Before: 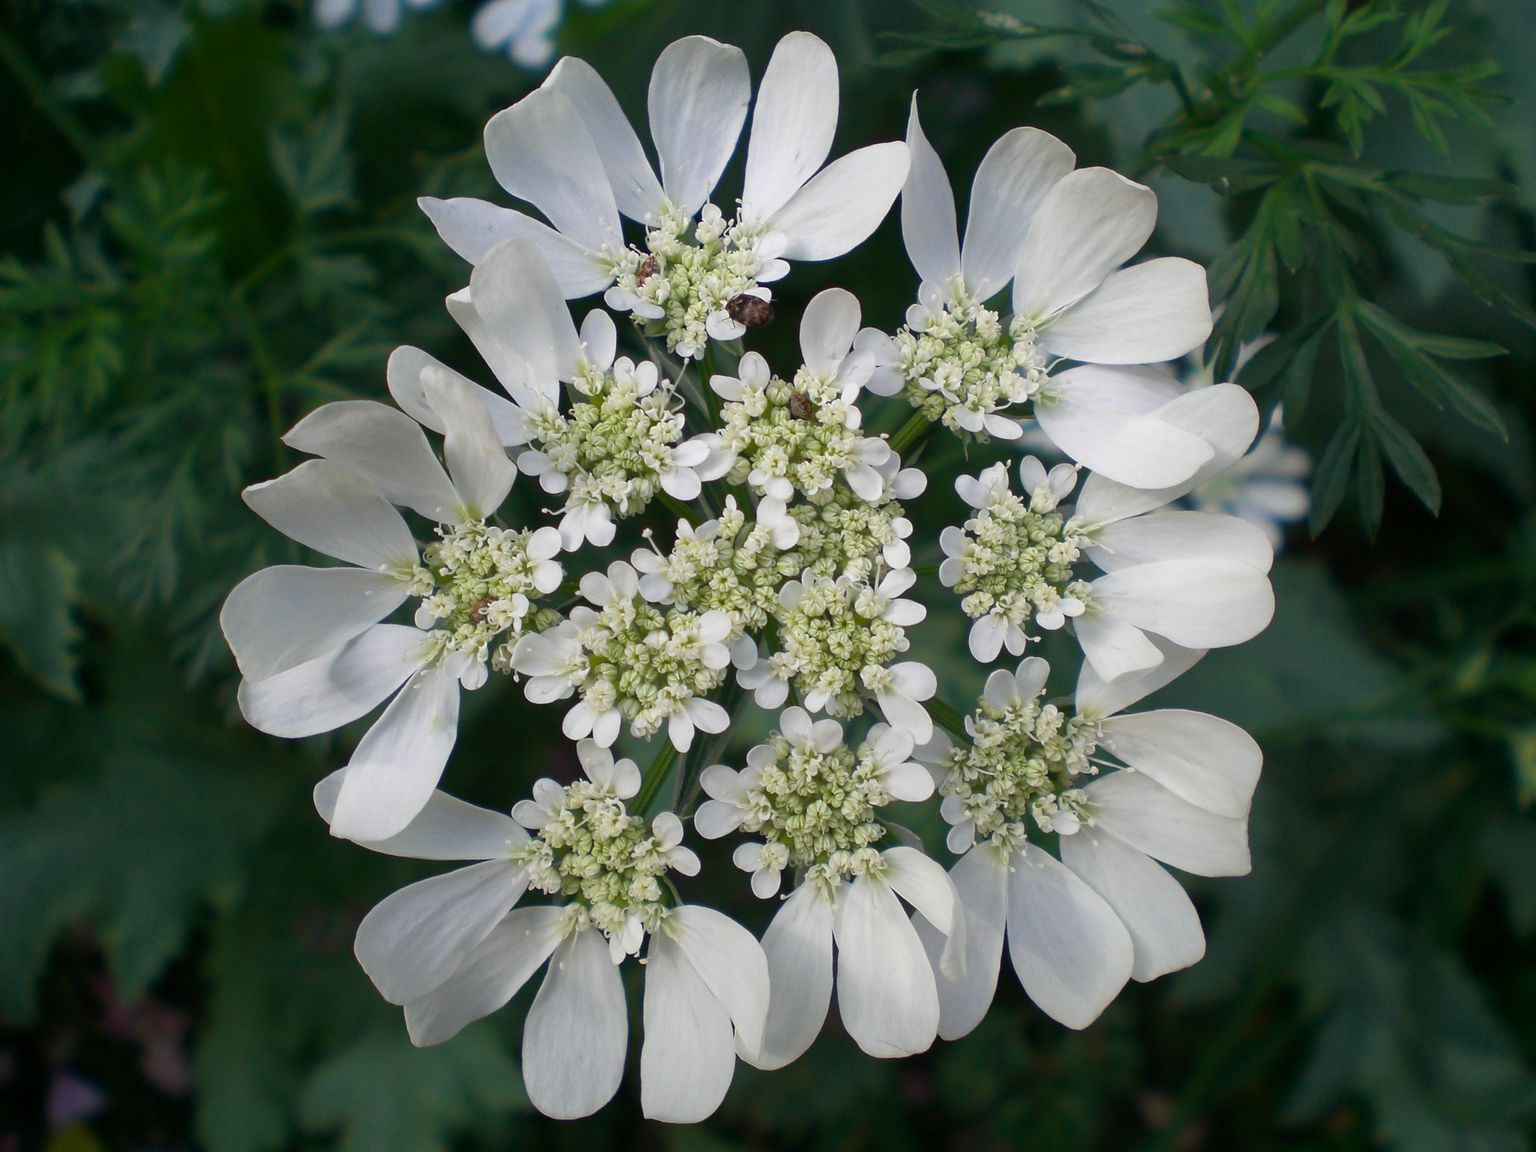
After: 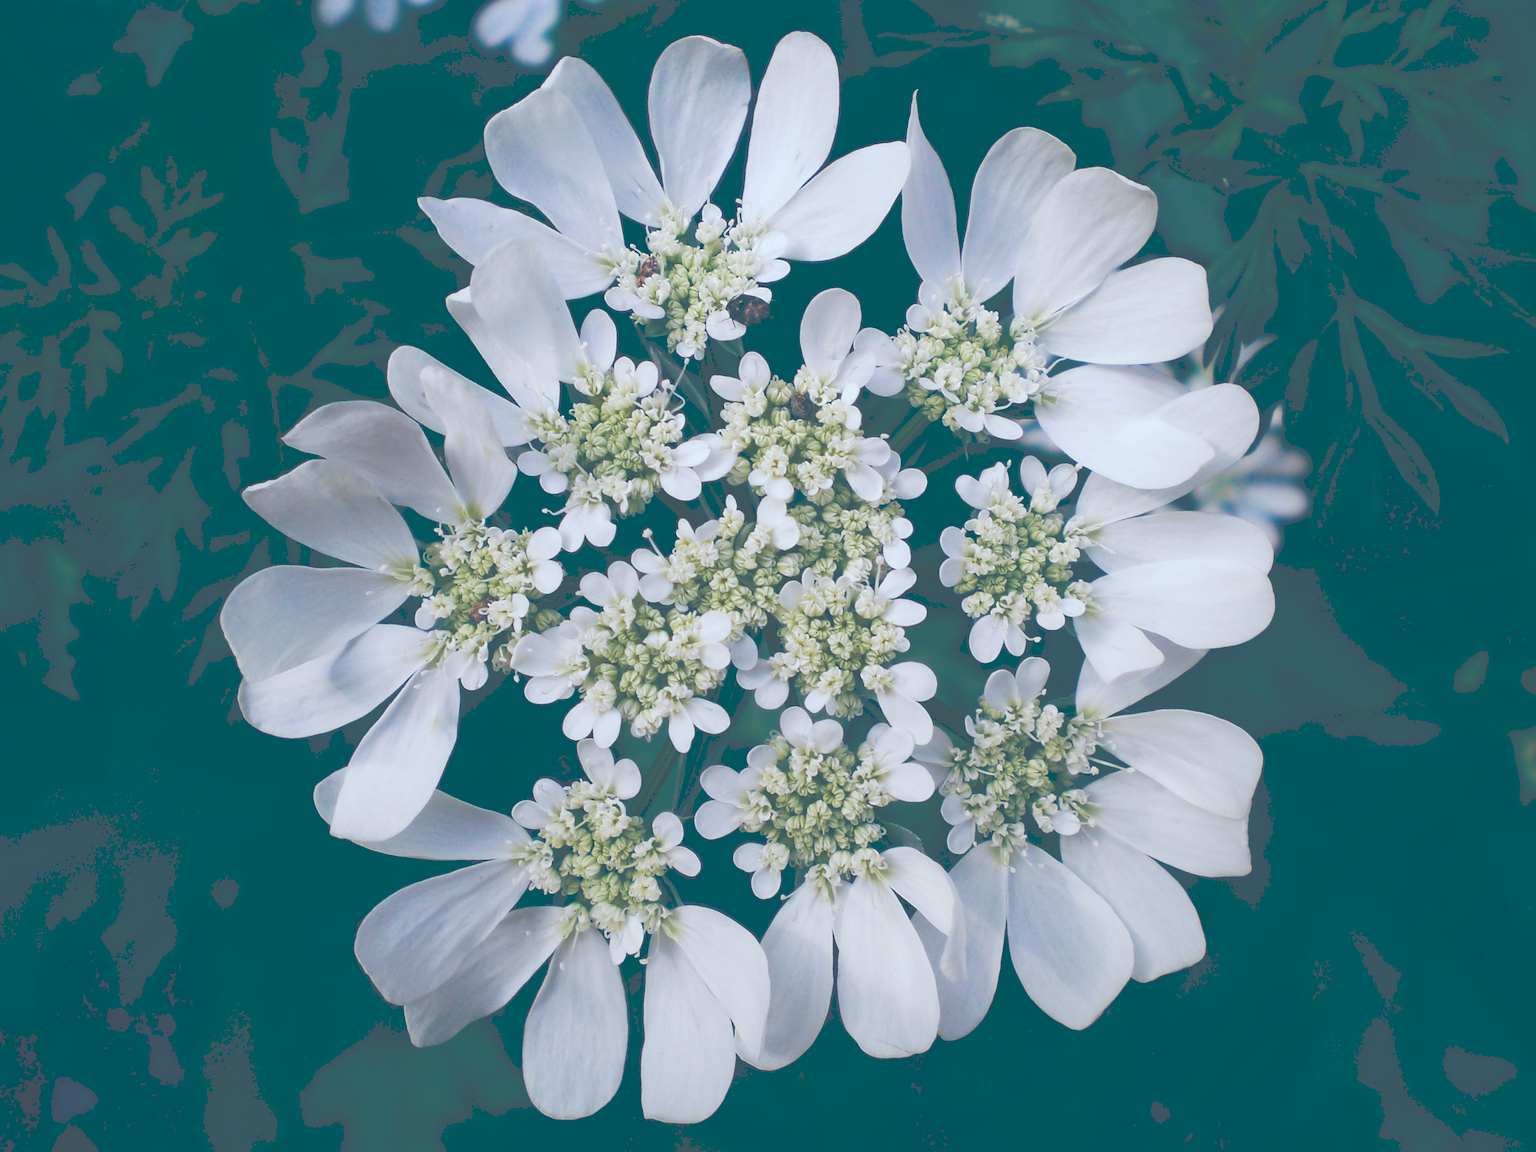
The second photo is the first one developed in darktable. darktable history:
tone curve: curves: ch0 [(0, 0) (0.003, 0.319) (0.011, 0.319) (0.025, 0.319) (0.044, 0.323) (0.069, 0.324) (0.1, 0.328) (0.136, 0.329) (0.177, 0.337) (0.224, 0.351) (0.277, 0.373) (0.335, 0.413) (0.399, 0.458) (0.468, 0.533) (0.543, 0.617) (0.623, 0.71) (0.709, 0.783) (0.801, 0.849) (0.898, 0.911) (1, 1)], preserve colors none
color look up table: target L [97.81, 83.56, 80.87, 76.84, 67.56, 63.32, 58.37, 51.36, 45.49, 23.32, 201.49, 89.4, 74.45, 74.7, 63.71, 62.06, 56.99, 40.57, 47.43, 37.3, 29.94, 29.92, 22.25, 13.78, 10.38, 91.9, 81.12, 74.64, 68.14, 63.23, 61.56, 62.66, 56.83, 44.03, 42.87, 44.64, 37.81, 39.27, 31.74, 33.65, 17.37, 14.37, 12.29, 99.09, 77.55, 66.65, 60.51, 42.81, 32.42], target a [-28.03, -44.25, -66.28, -12.15, -44.54, -12.22, -39.95, -24.56, -41.76, -60.4, 0, 8.37, 4.678, 23.92, 48.26, 13.99, 57.12, 64.36, 25.9, 2.087, 21.58, -2.724, 28.58, -37.02, -26.54, 13.05, 6.149, 31.24, 52.35, -0.275, 9.967, 56.37, 32.7, 27.27, 10.42, 21.99, 54.86, 56.13, 1.693, 31.77, -45.51, -35.67, -26.26, -13.85, -27.31, -10.69, -20.55, -28.6, -7.738], target b [76.29, -2.477, 57.48, -11.99, 21.04, 15.16, 37.08, 30.25, 7.692, -14.5, -0.001, 6.166, 56.19, 41.5, 1.358, 17.28, 40.87, 5.923, 23.4, -3.027, -5.698, -1.87, -11.74, -27.38, -32.99, -15.62, -34.98, -46.97, -40.69, -10.71, -34.11, -66.59, -75.92, -13.42, -66.52, -37.94, -20.58, -61.65, -18.31, -83.05, -26.35, -35.87, -47.04, -4.417, -27.33, -53.31, -29.05, -15.74, -39.13], num patches 49
